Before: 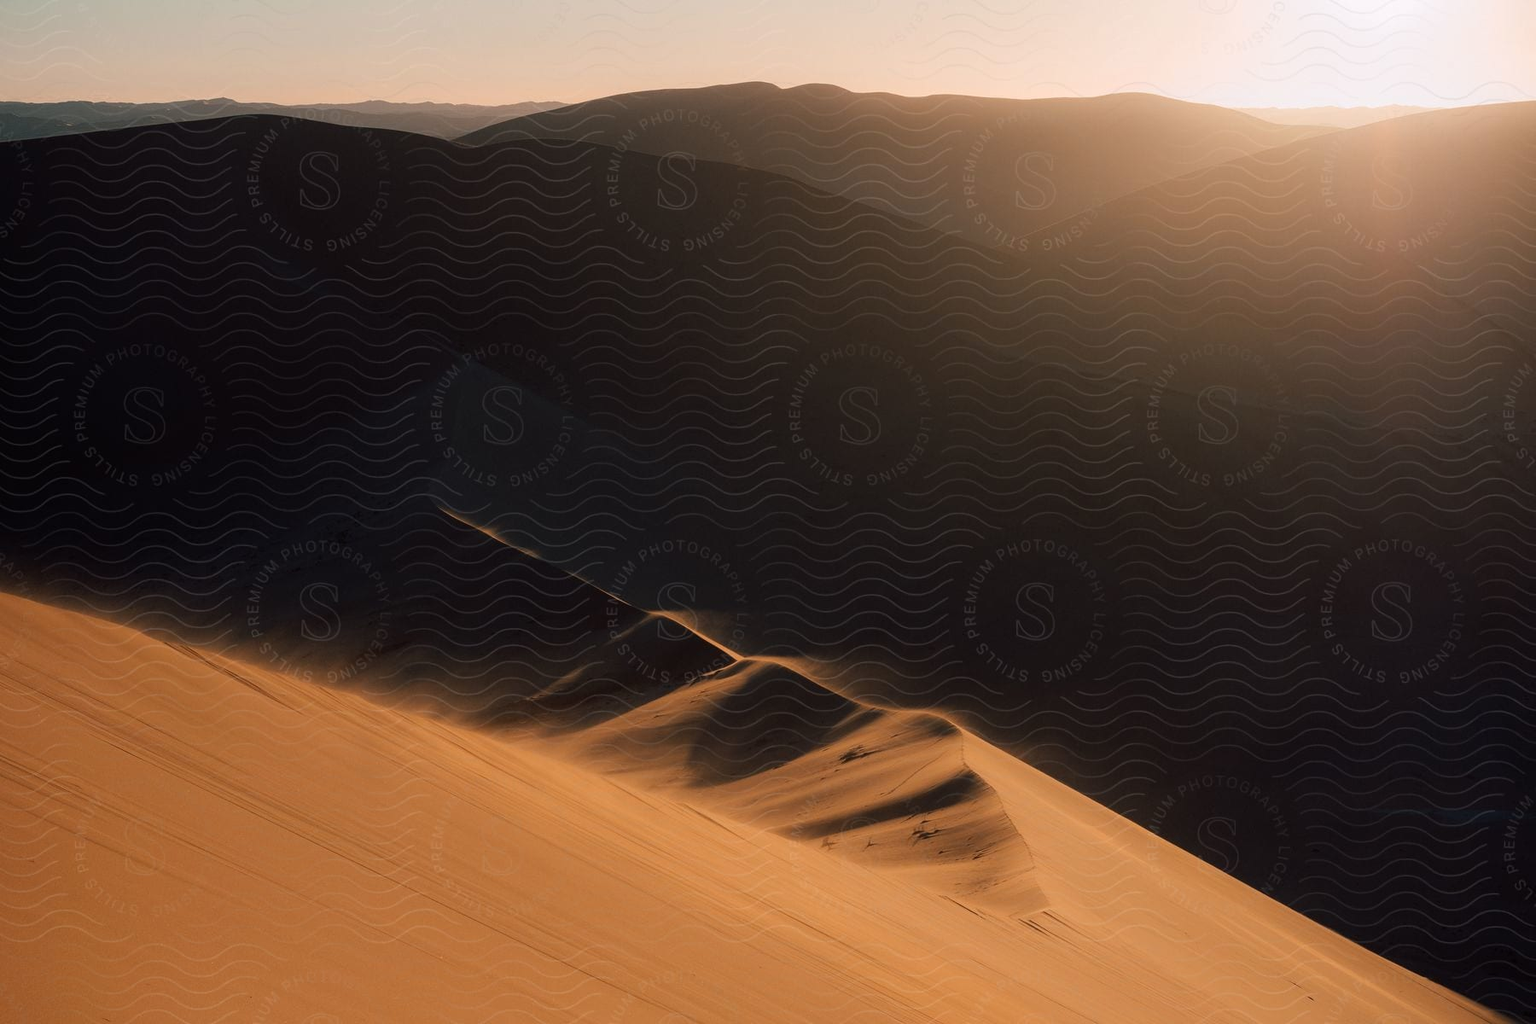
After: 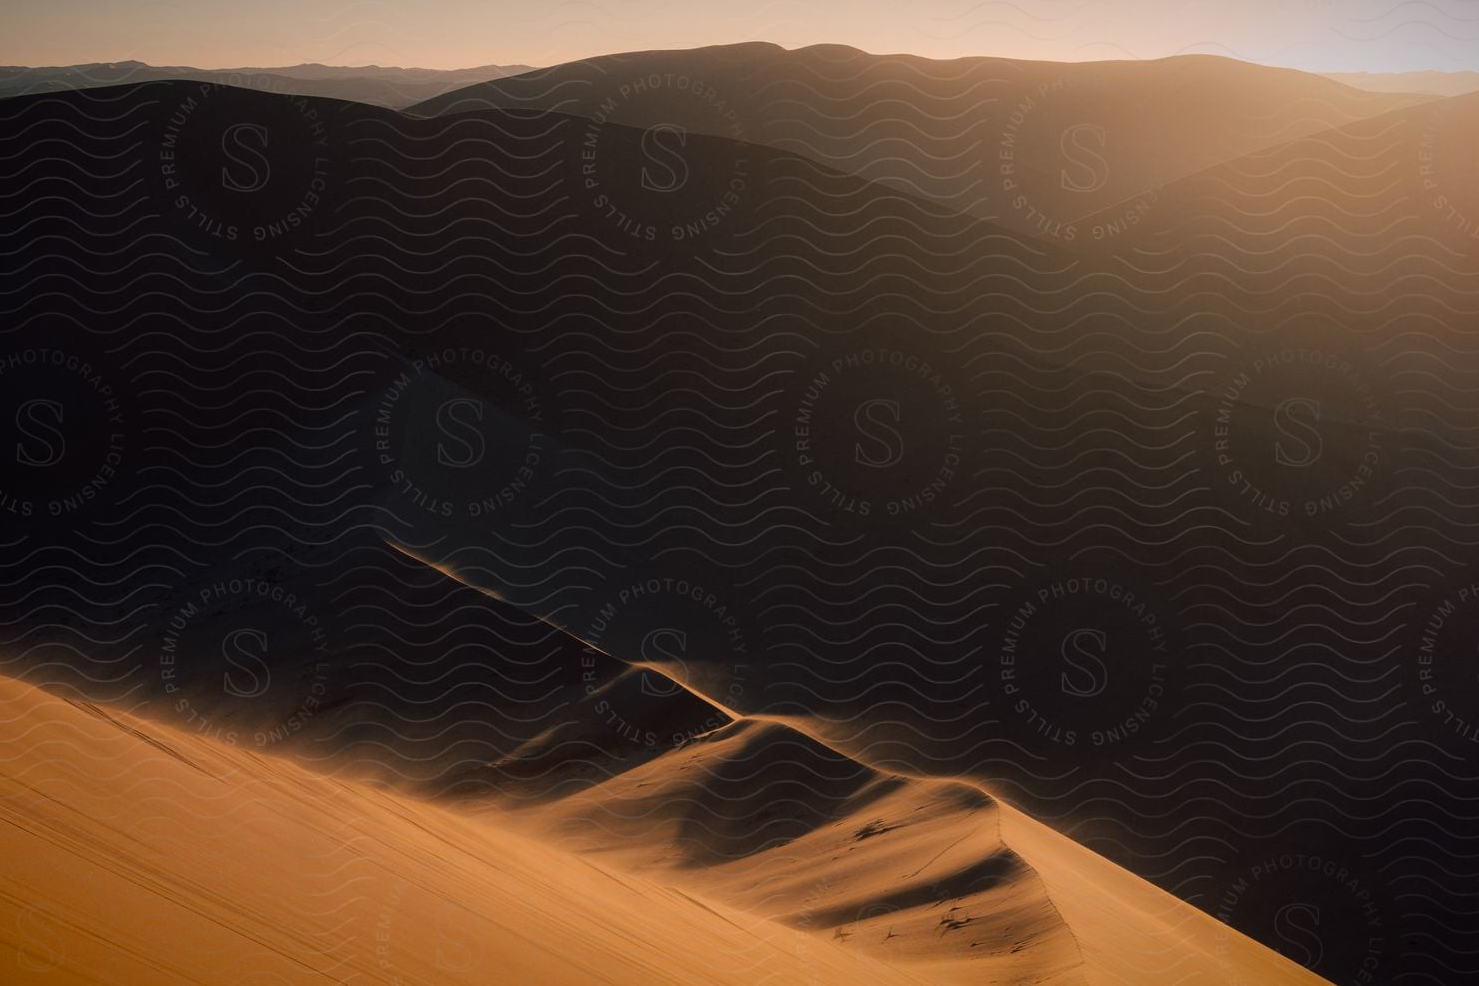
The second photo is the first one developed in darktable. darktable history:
crop and rotate: left 7.196%, top 4.574%, right 10.605%, bottom 13.178%
vignetting: fall-off start 98.29%, fall-off radius 100%, brightness -1, saturation 0.5, width/height ratio 1.428
